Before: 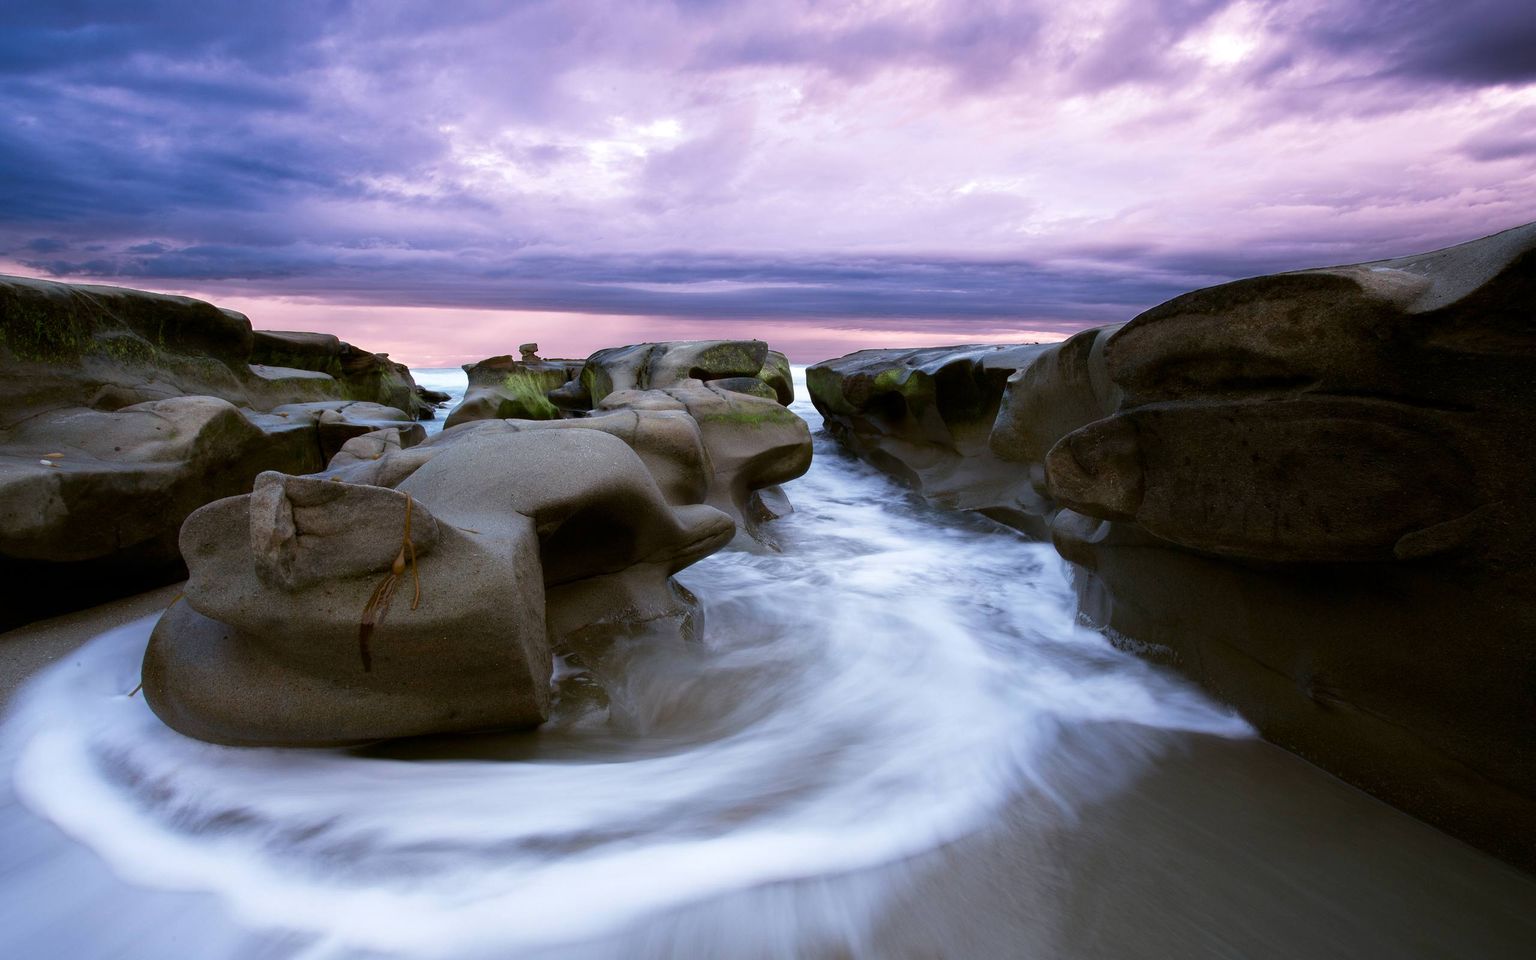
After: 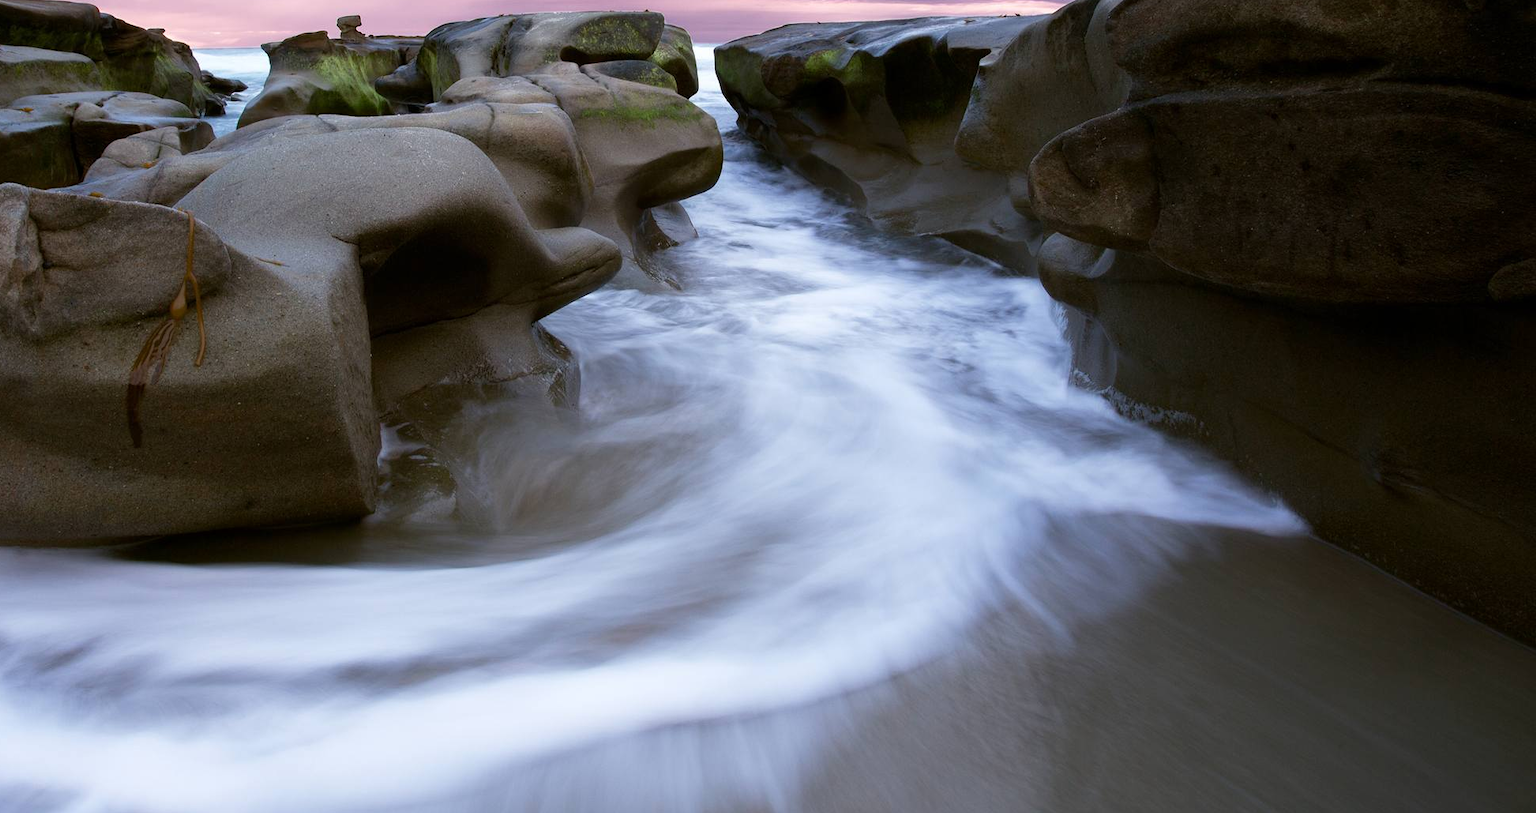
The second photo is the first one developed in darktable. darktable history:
crop and rotate: left 17.183%, top 34.616%, right 6.828%, bottom 0.967%
